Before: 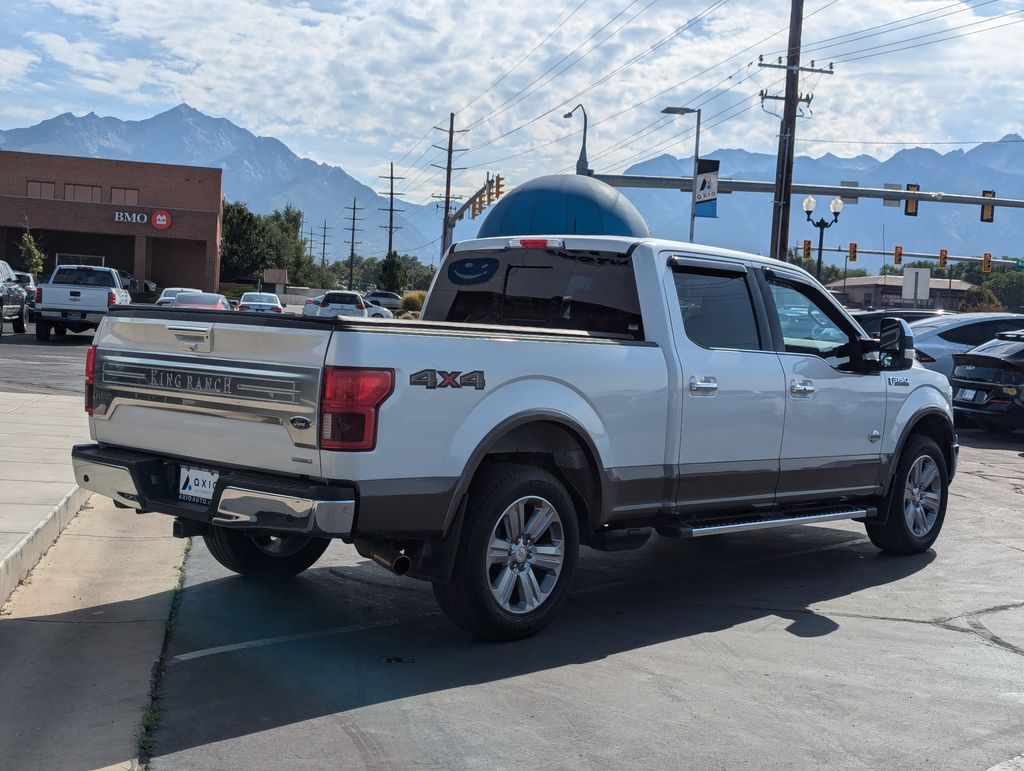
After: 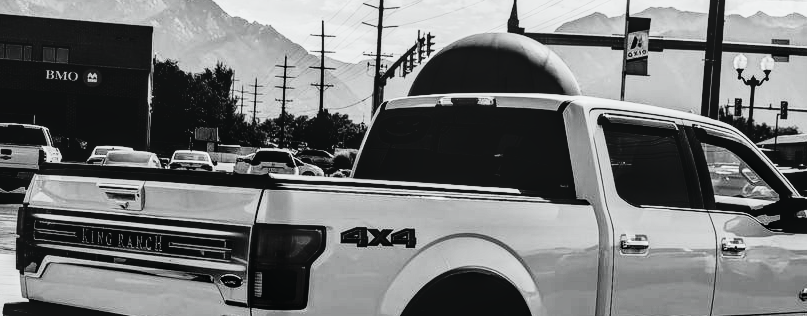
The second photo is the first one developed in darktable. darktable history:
local contrast: on, module defaults
contrast brightness saturation: contrast -0.03, brightness -0.585, saturation -0.997
shadows and highlights: shadows 52.07, highlights -28.35, soften with gaussian
exposure: black level correction 0.032, exposure 0.328 EV, compensate exposure bias true, compensate highlight preservation false
crop: left 6.788%, top 18.421%, right 14.364%, bottom 40.524%
base curve: curves: ch0 [(0, 0) (0.032, 0.037) (0.105, 0.228) (0.435, 0.76) (0.856, 0.983) (1, 1)], preserve colors none
tone curve: curves: ch0 [(0, 0.014) (0.17, 0.099) (0.392, 0.438) (0.725, 0.828) (0.872, 0.918) (1, 0.981)]; ch1 [(0, 0) (0.402, 0.36) (0.488, 0.466) (0.5, 0.499) (0.515, 0.515) (0.574, 0.595) (0.619, 0.65) (0.701, 0.725) (1, 1)]; ch2 [(0, 0) (0.432, 0.422) (0.486, 0.49) (0.503, 0.503) (0.523, 0.554) (0.562, 0.606) (0.644, 0.694) (0.717, 0.753) (1, 0.991)], color space Lab, independent channels, preserve colors none
